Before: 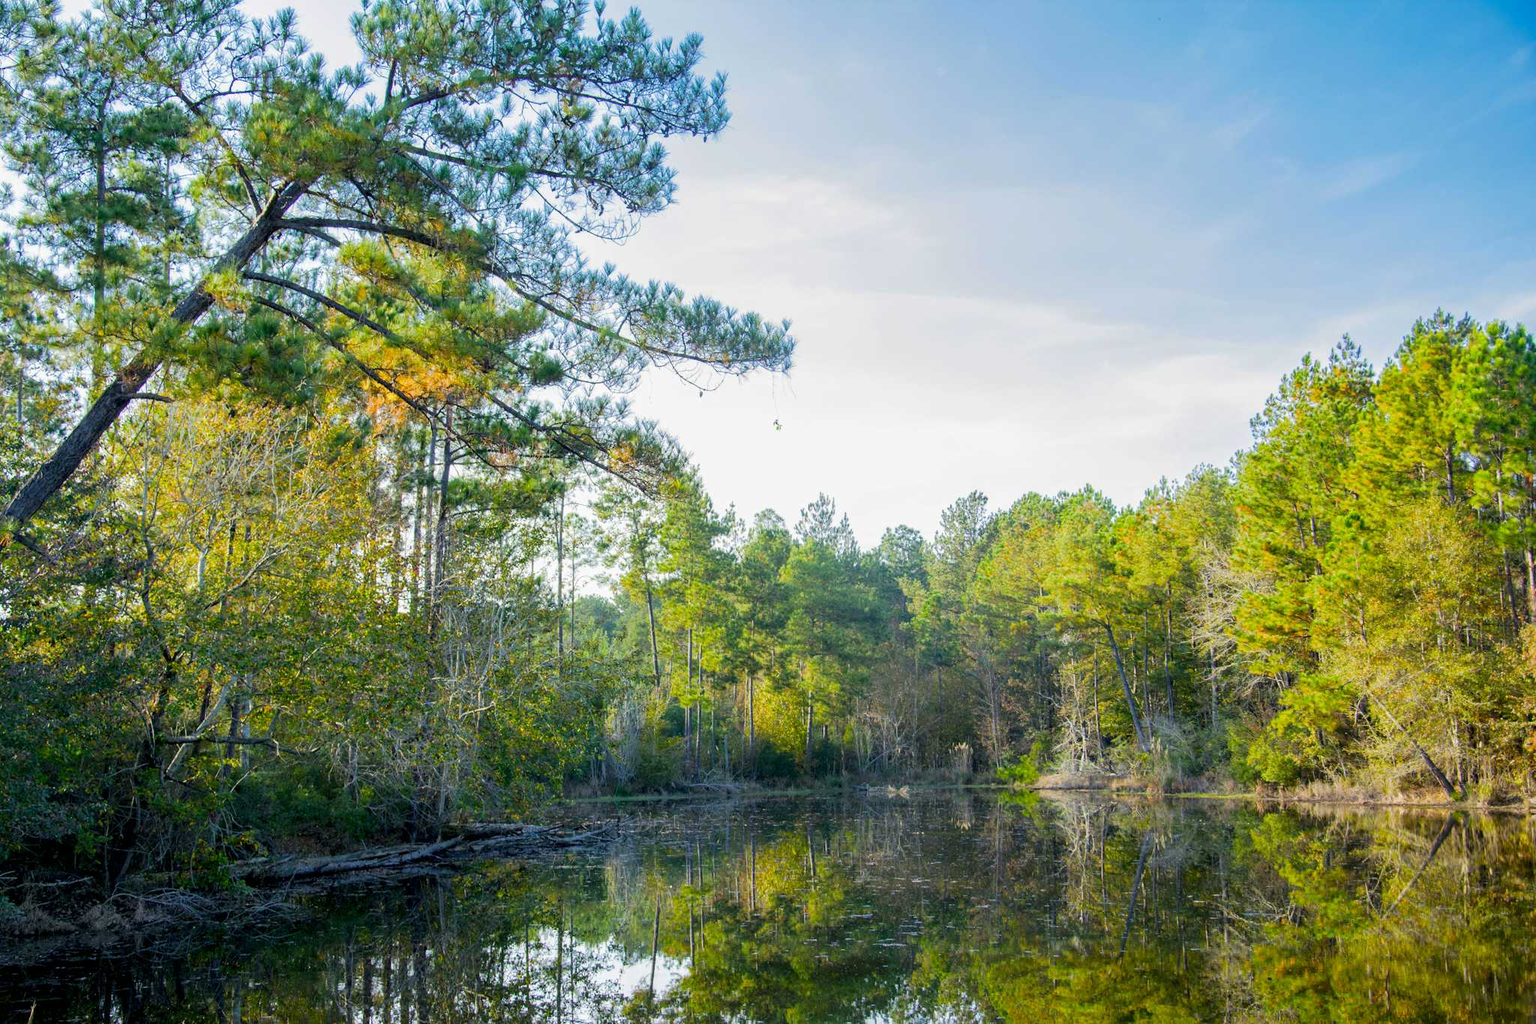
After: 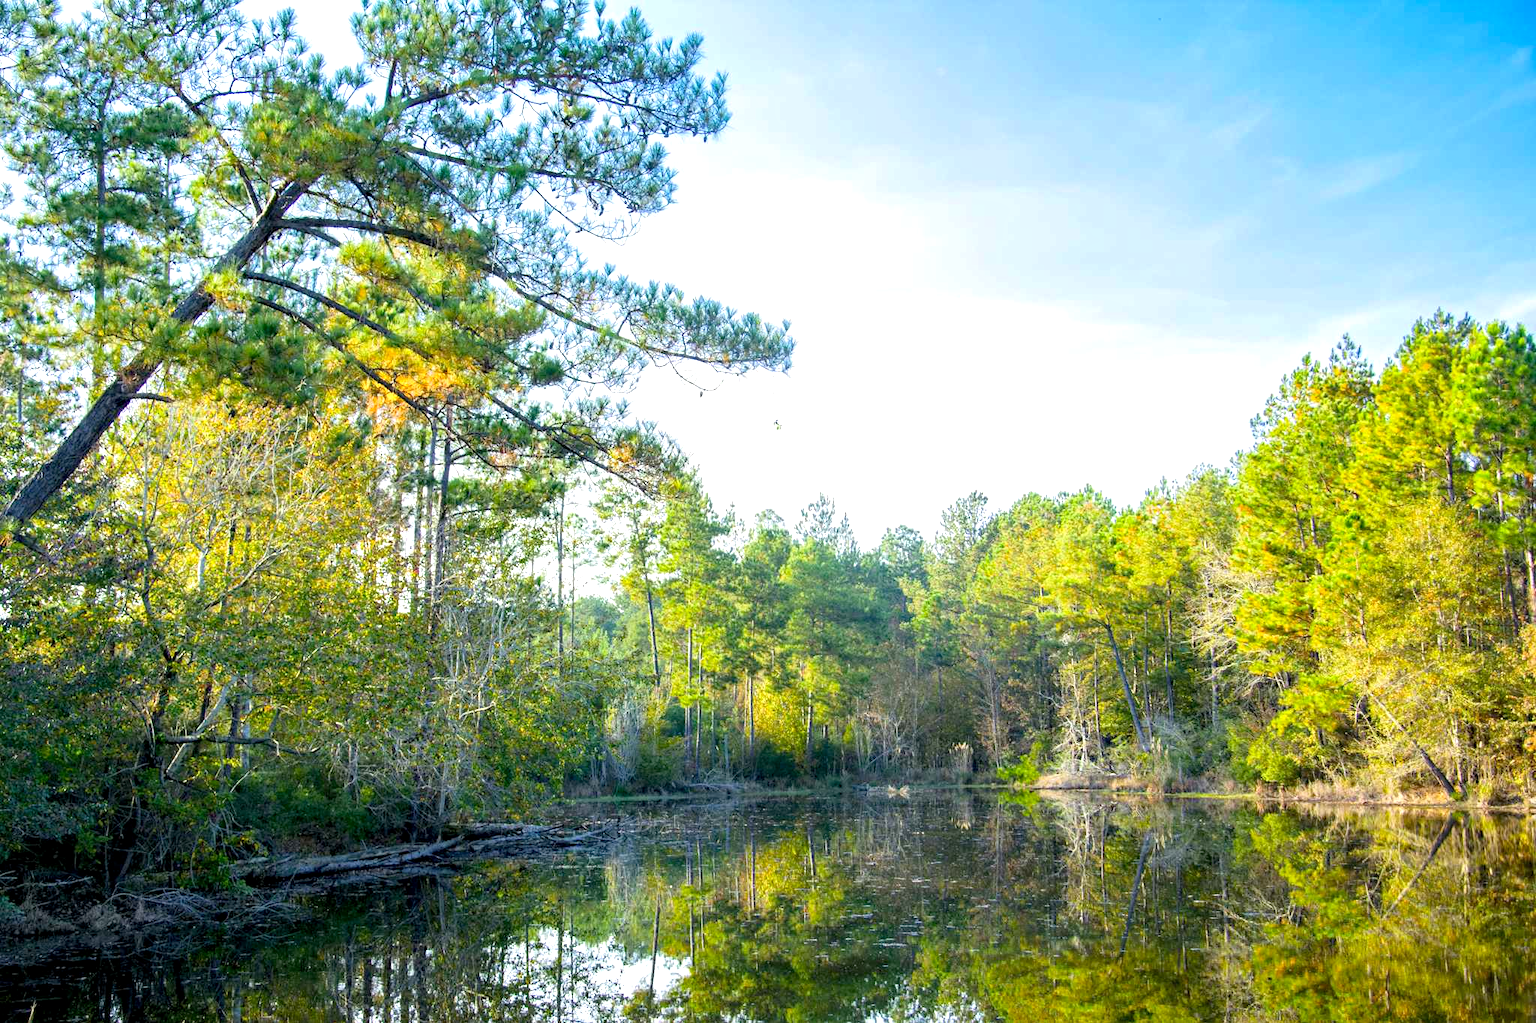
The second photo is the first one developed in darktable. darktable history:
exposure: black level correction 0.001, exposure 0.675 EV, compensate highlight preservation false
haze removal: compatibility mode true, adaptive false
